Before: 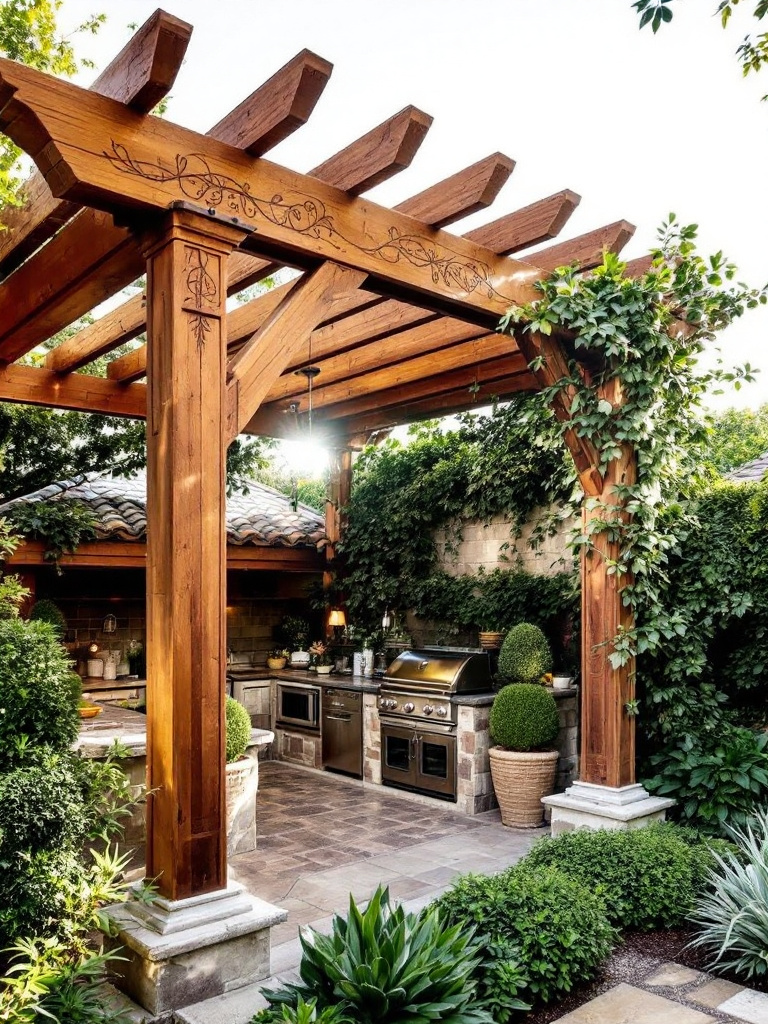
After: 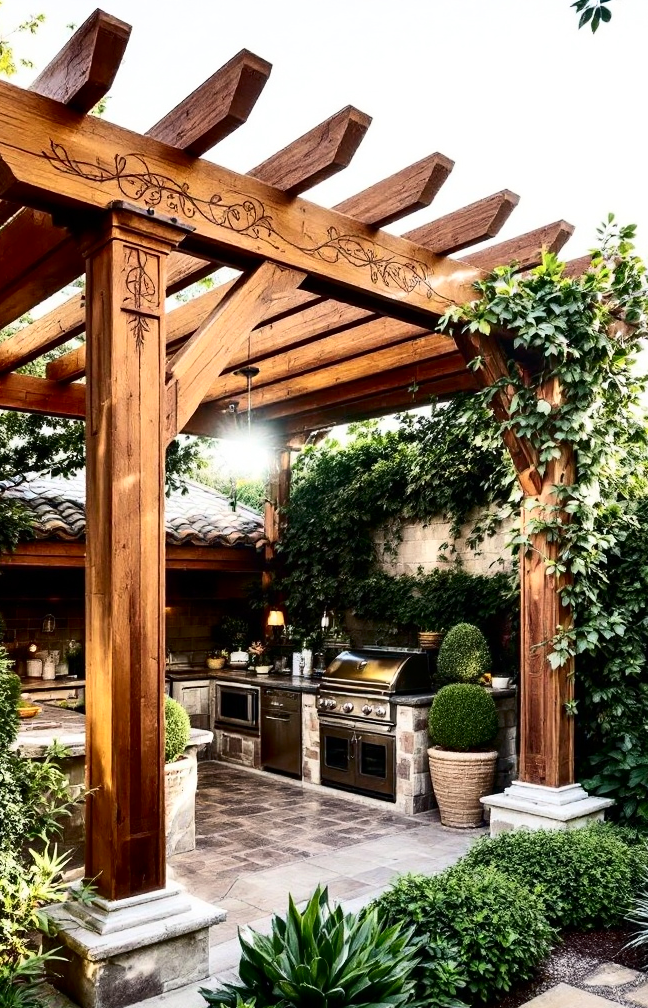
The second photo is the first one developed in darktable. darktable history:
crop: left 8.026%, right 7.374%
contrast brightness saturation: contrast 0.28
